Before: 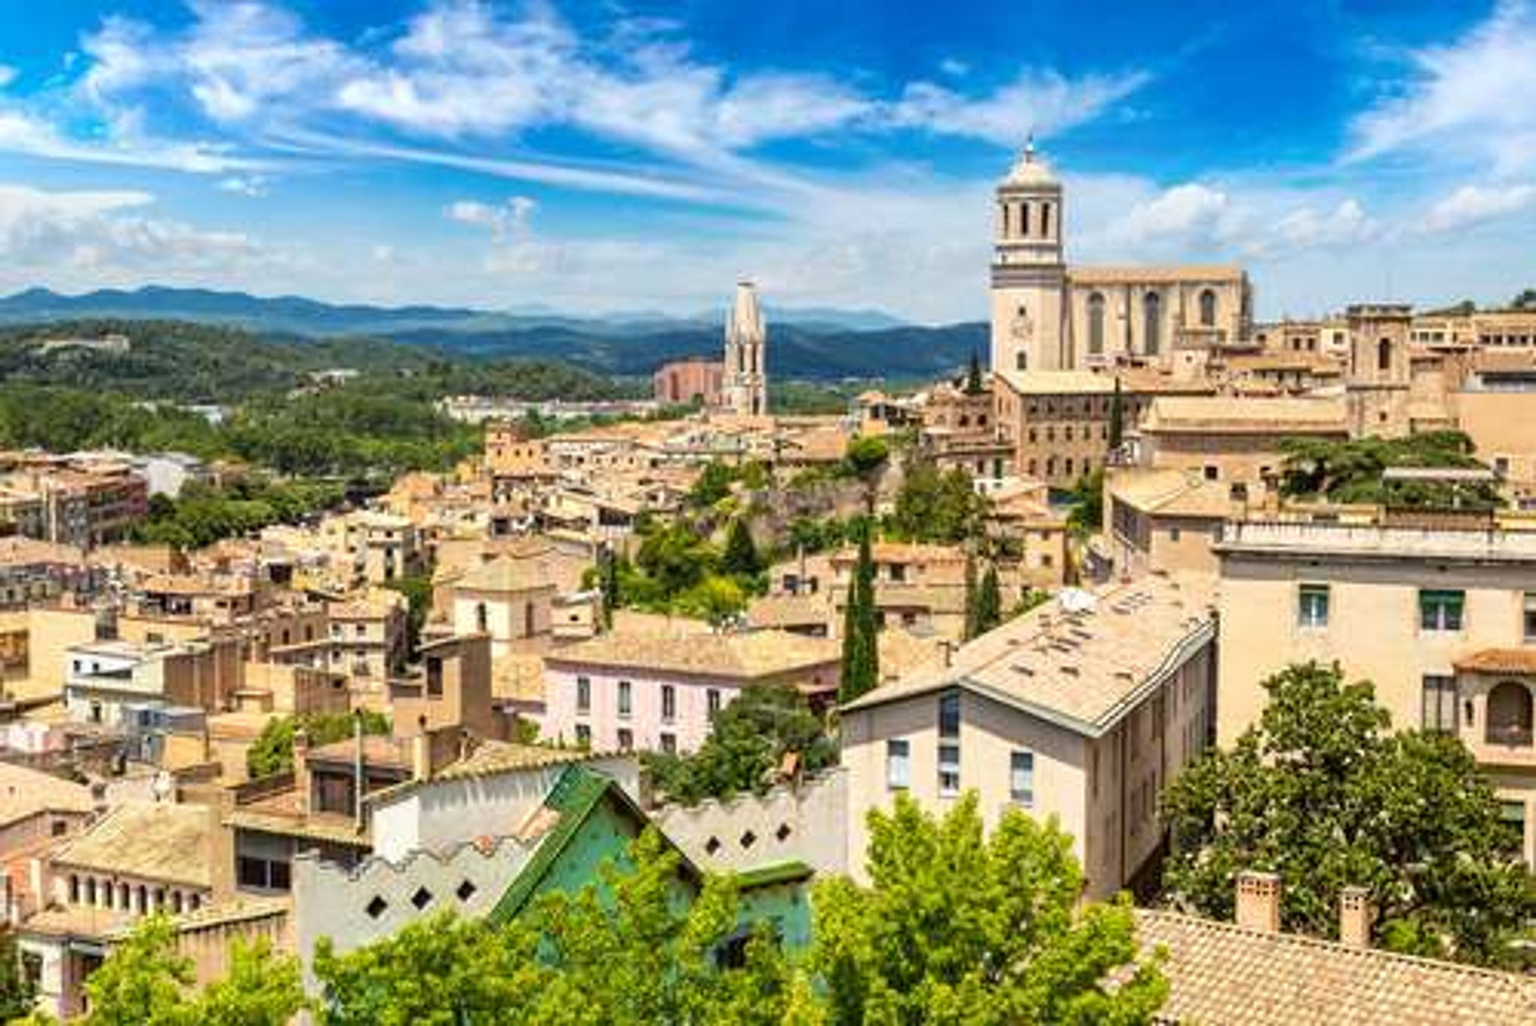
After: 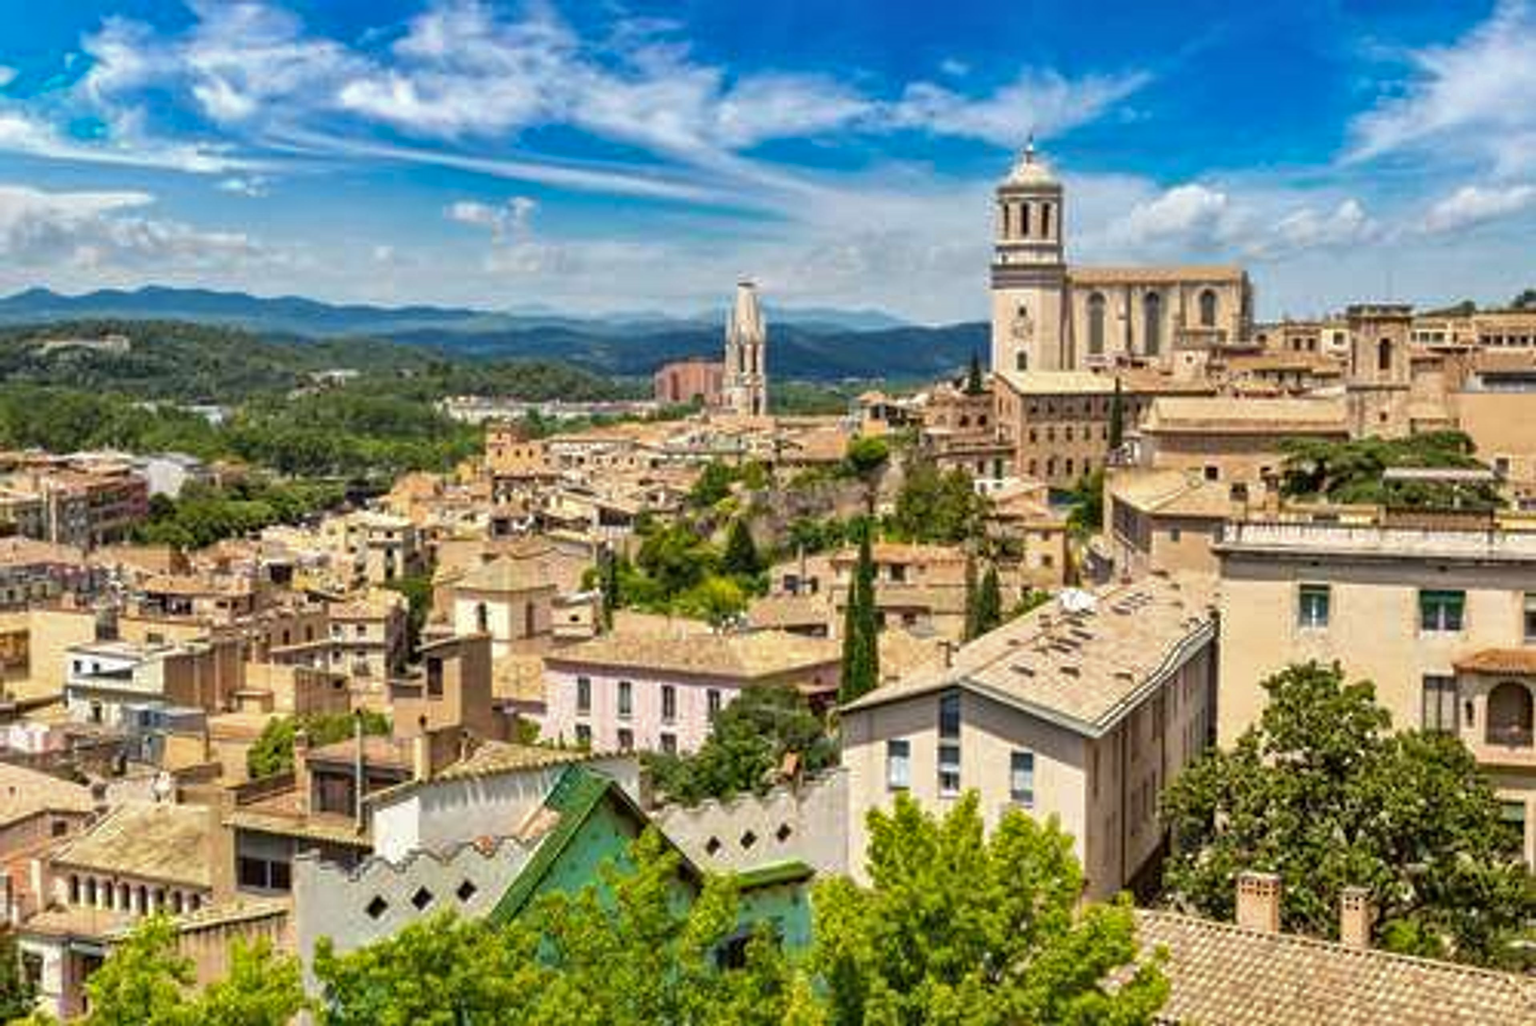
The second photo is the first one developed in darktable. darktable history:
base curve: curves: ch0 [(0, 0) (0.74, 0.67) (1, 1)]
shadows and highlights: low approximation 0.01, soften with gaussian
